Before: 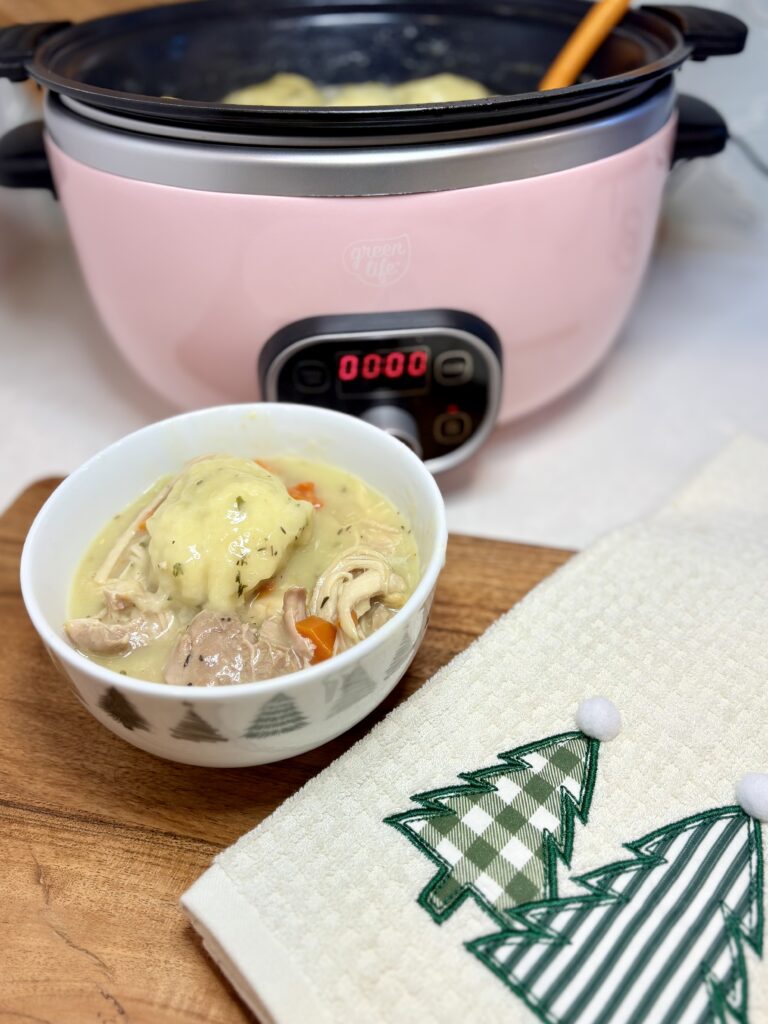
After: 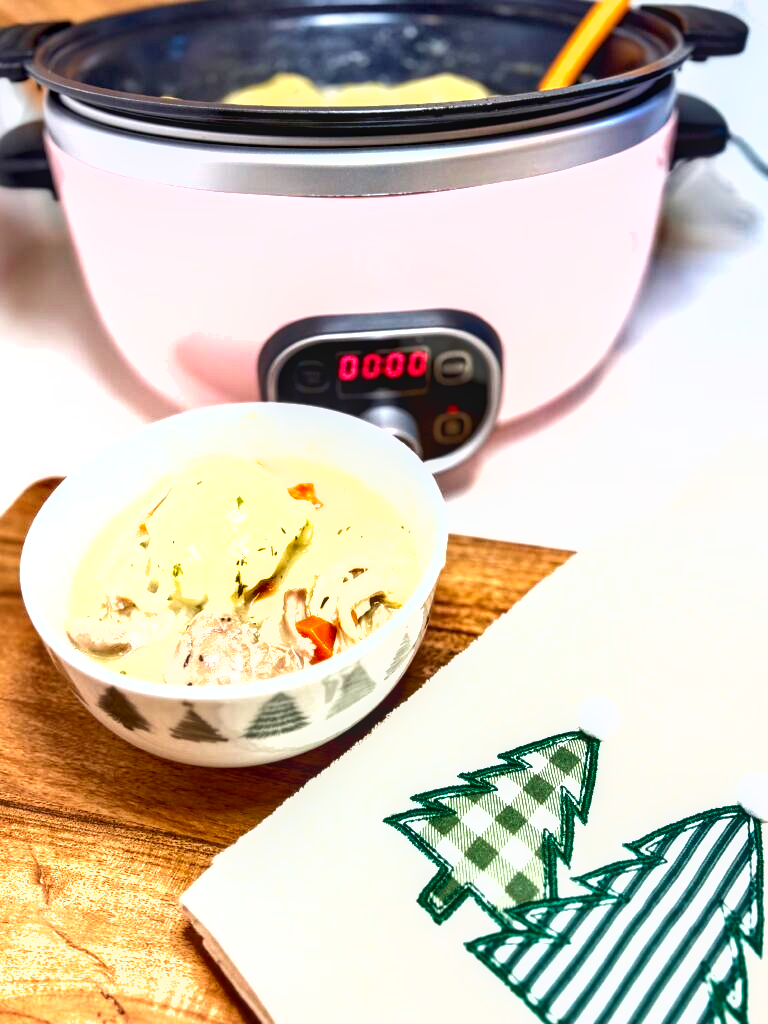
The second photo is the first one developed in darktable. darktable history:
local contrast: on, module defaults
velvia: strength 15.35%
shadows and highlights: soften with gaussian
exposure: black level correction 0.002, exposure 1.302 EV, compensate exposure bias true, compensate highlight preservation false
